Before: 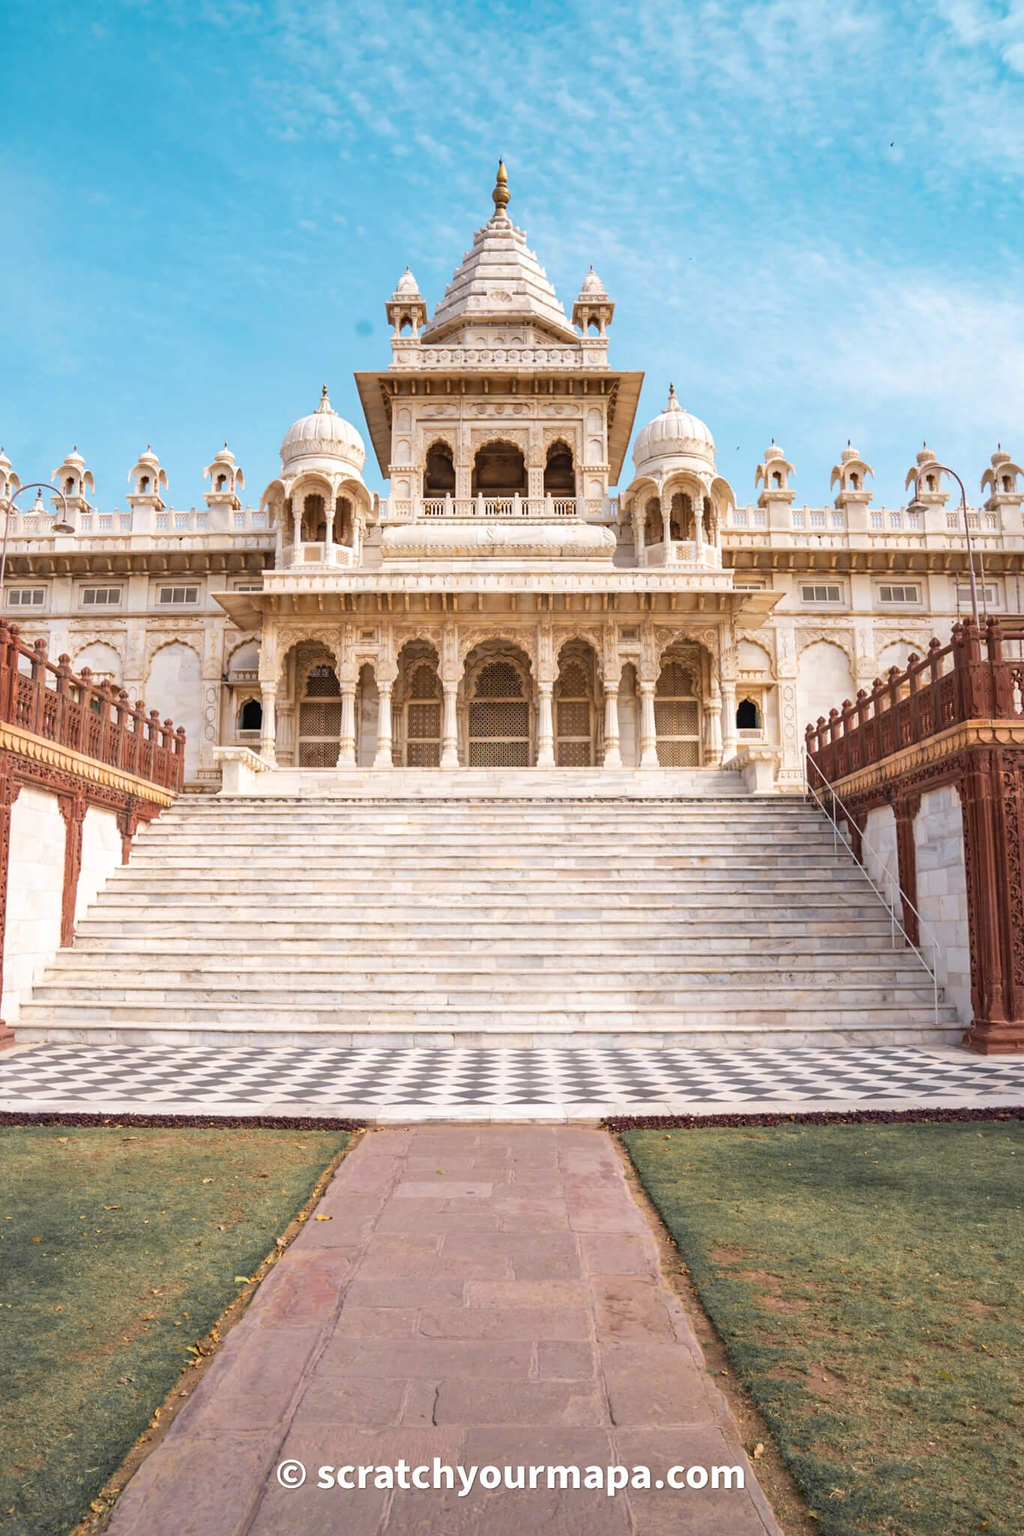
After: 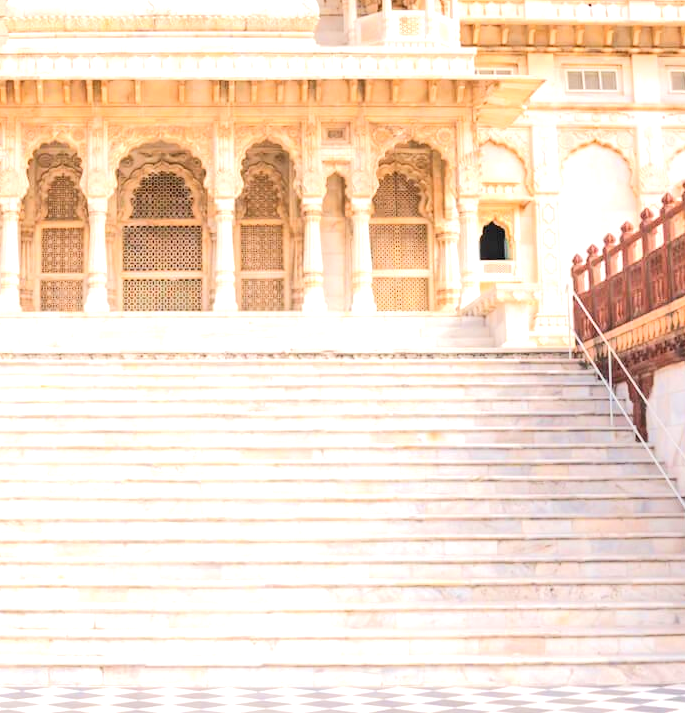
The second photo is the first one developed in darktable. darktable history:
crop: left 36.887%, top 34.736%, right 12.933%, bottom 30.403%
tone equalizer: -8 EV 1.97 EV, -7 EV 1.97 EV, -6 EV 1.97 EV, -5 EV 1.99 EV, -4 EV 1.97 EV, -3 EV 1.48 EV, -2 EV 0.991 EV, -1 EV 0.517 EV, edges refinement/feathering 500, mask exposure compensation -1.57 EV, preserve details no
